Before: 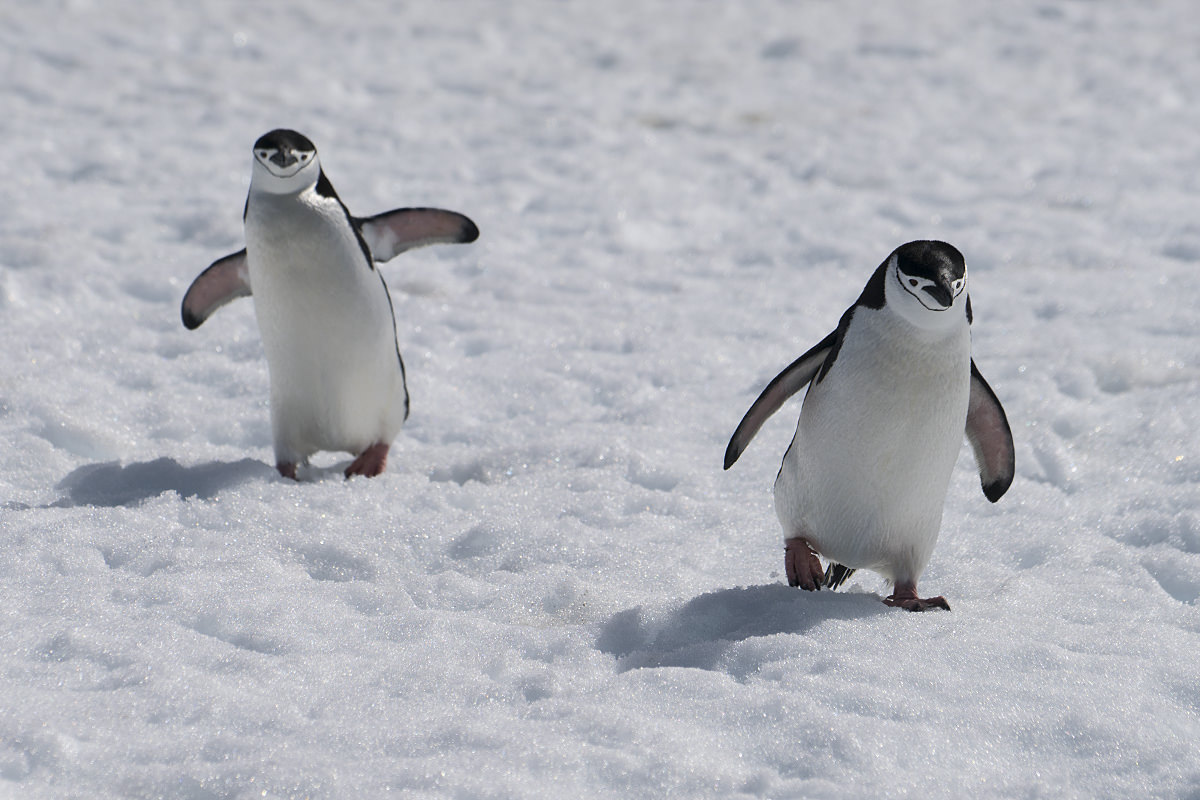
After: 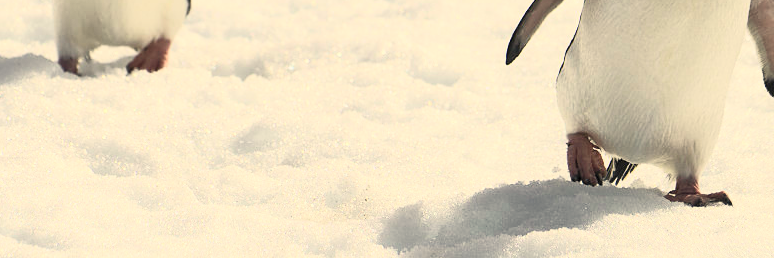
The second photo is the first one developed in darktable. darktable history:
contrast brightness saturation: contrast 0.385, brightness 0.541
crop: left 18.219%, top 50.685%, right 17.225%, bottom 16.941%
color correction: highlights a* 2.43, highlights b* 22.95
